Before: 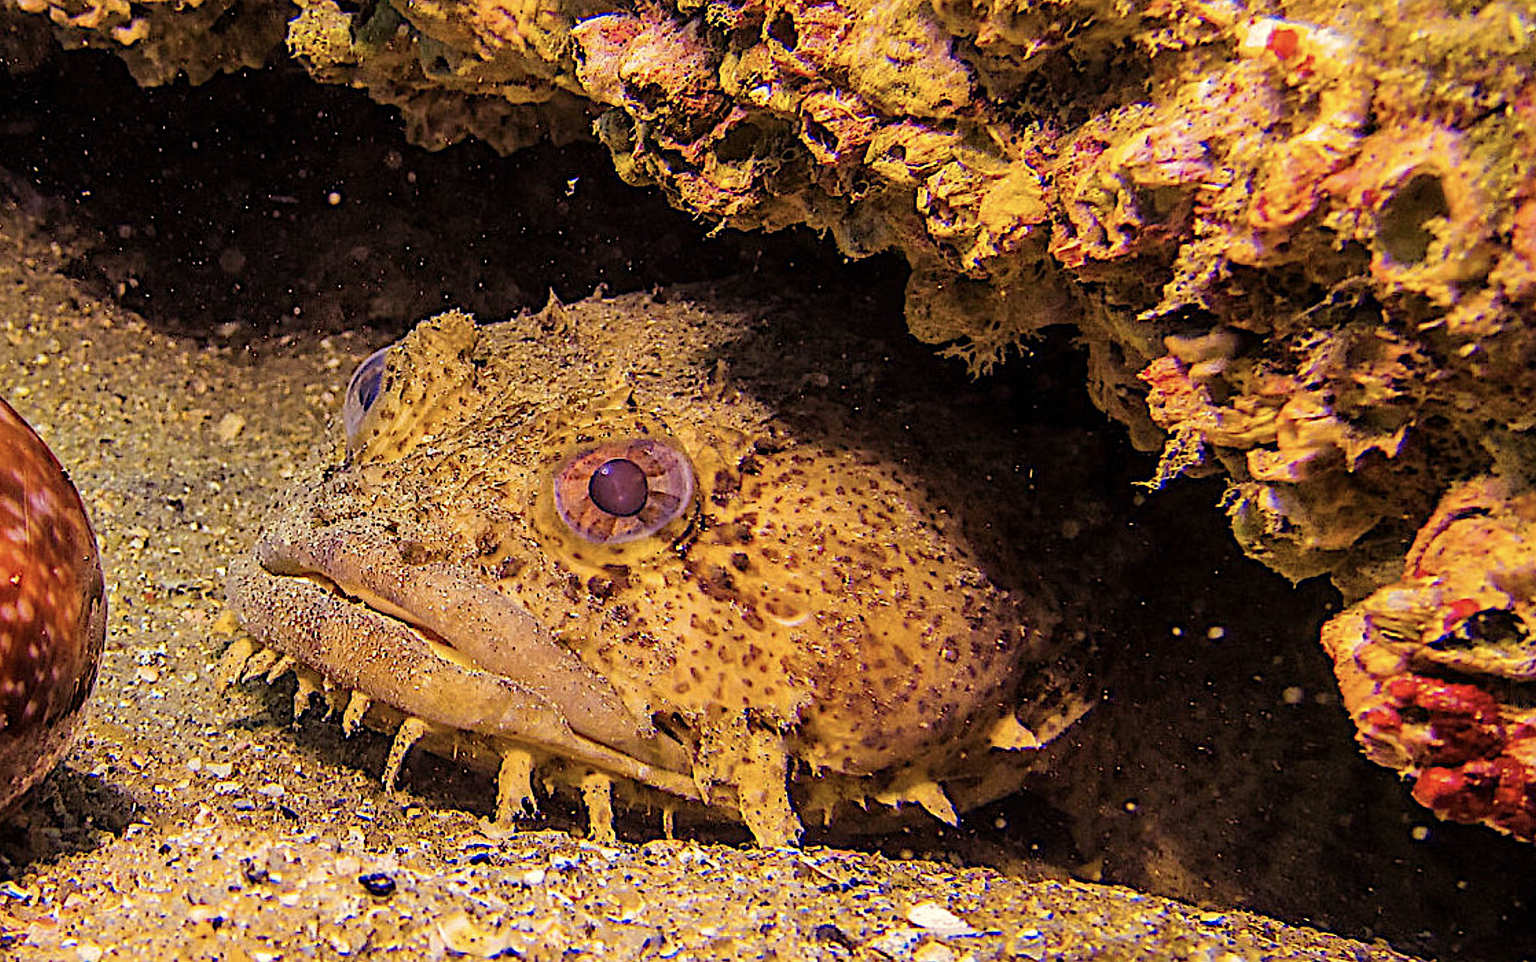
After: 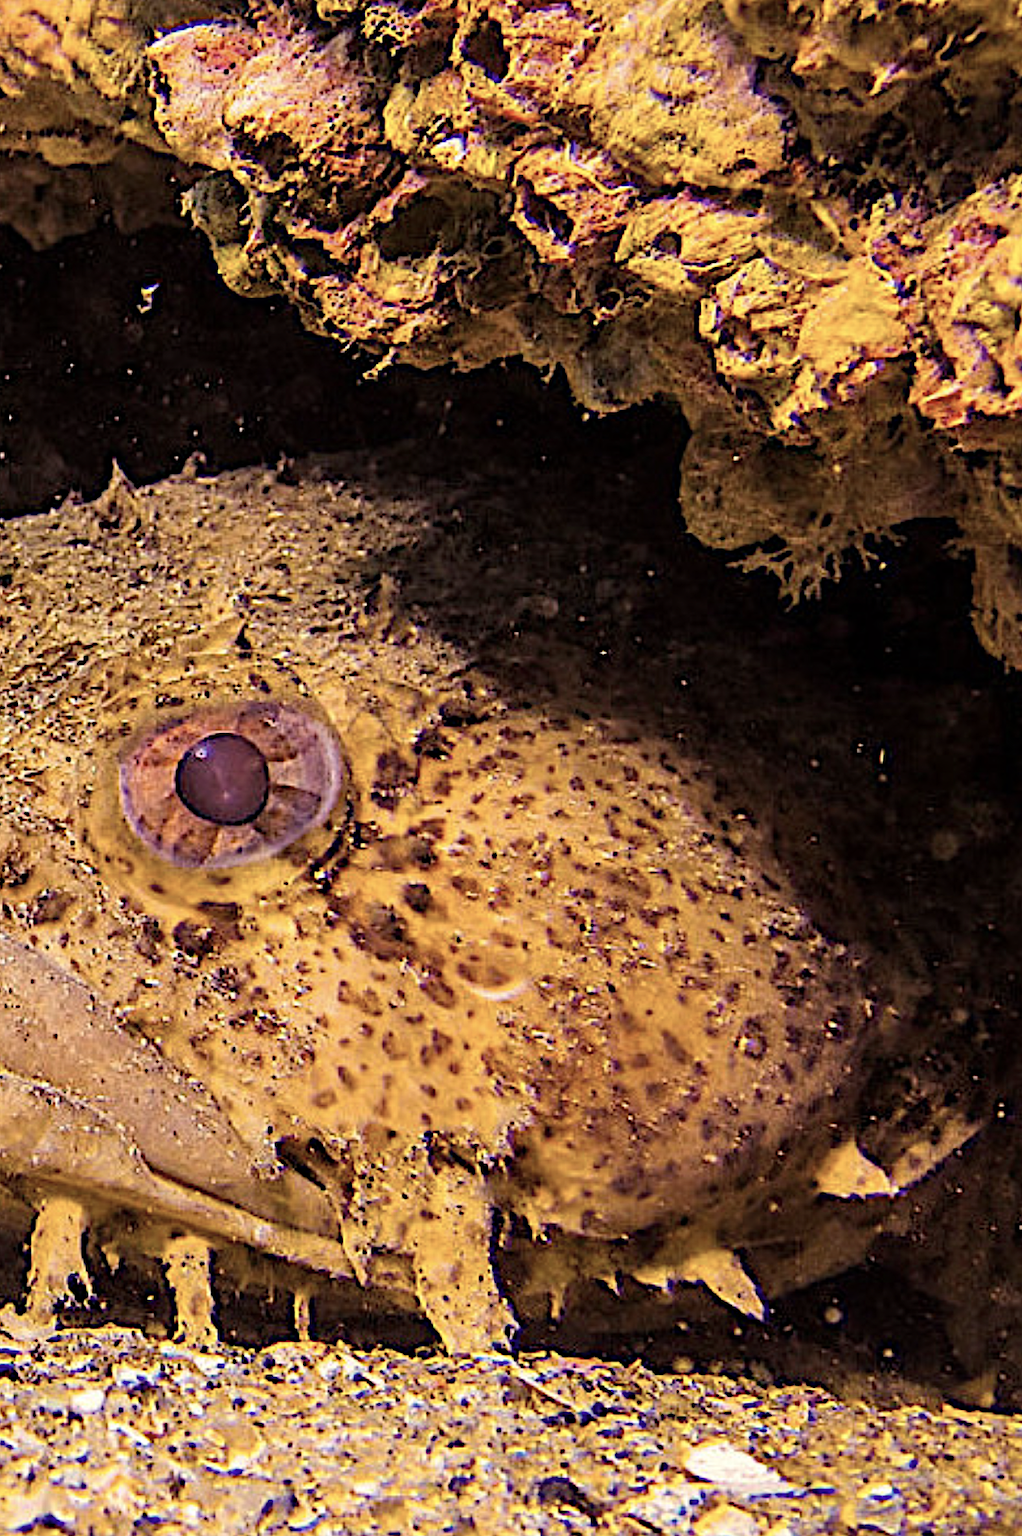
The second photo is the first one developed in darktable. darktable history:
contrast brightness saturation: contrast 0.1, saturation -0.3
crop: left 31.229%, right 27.105%
